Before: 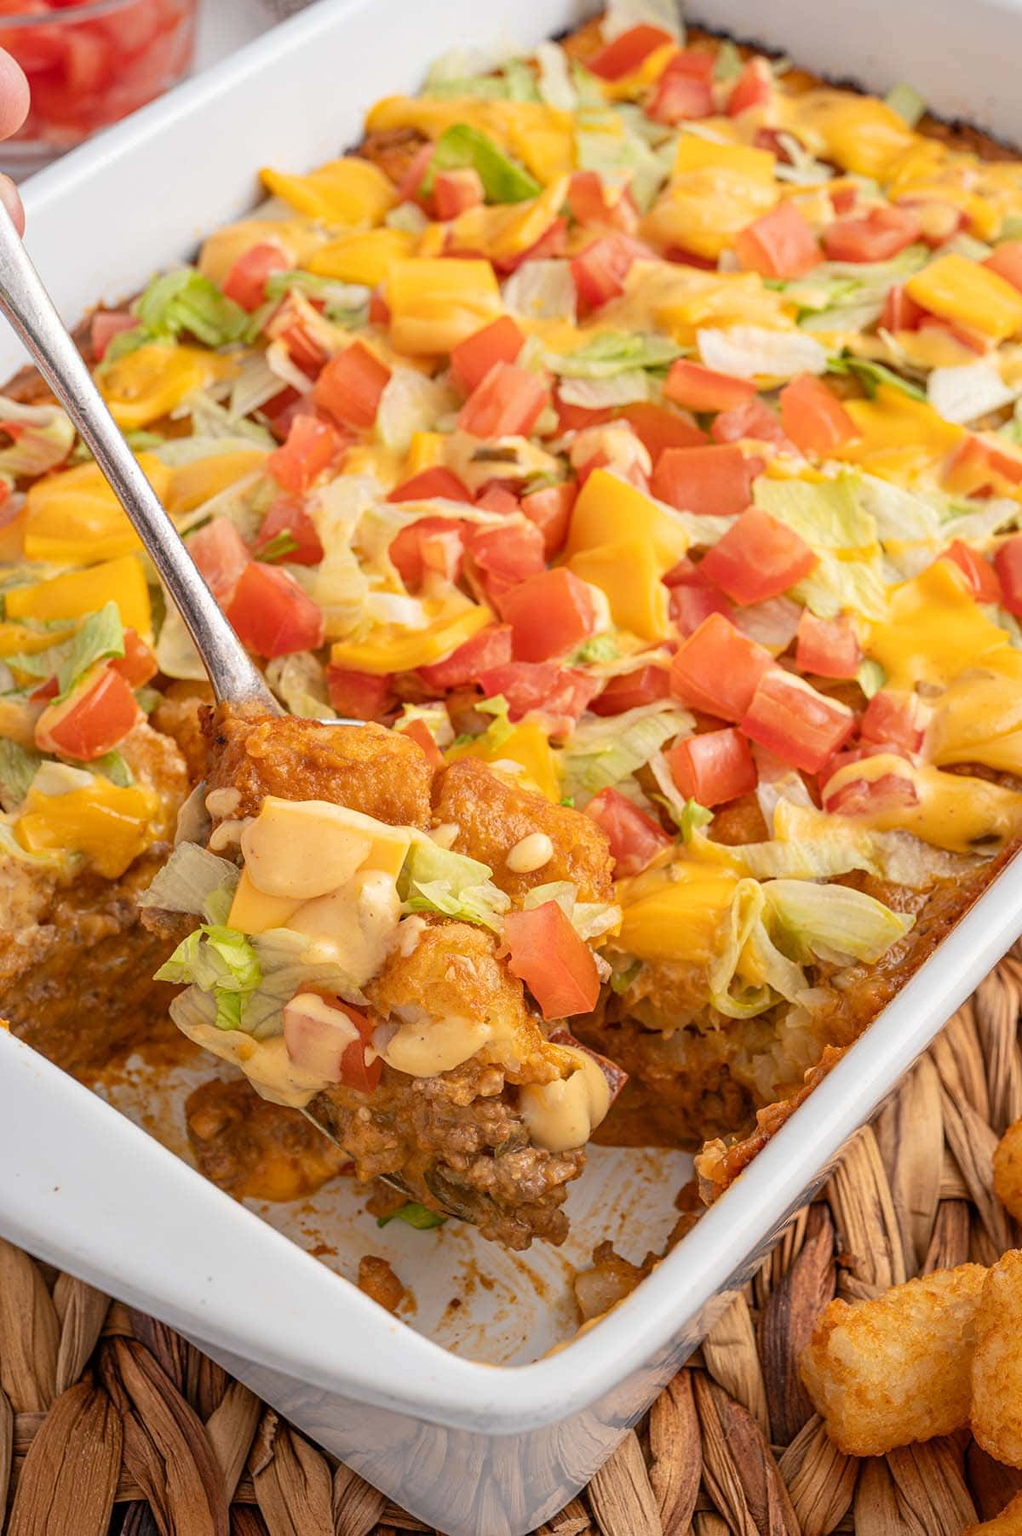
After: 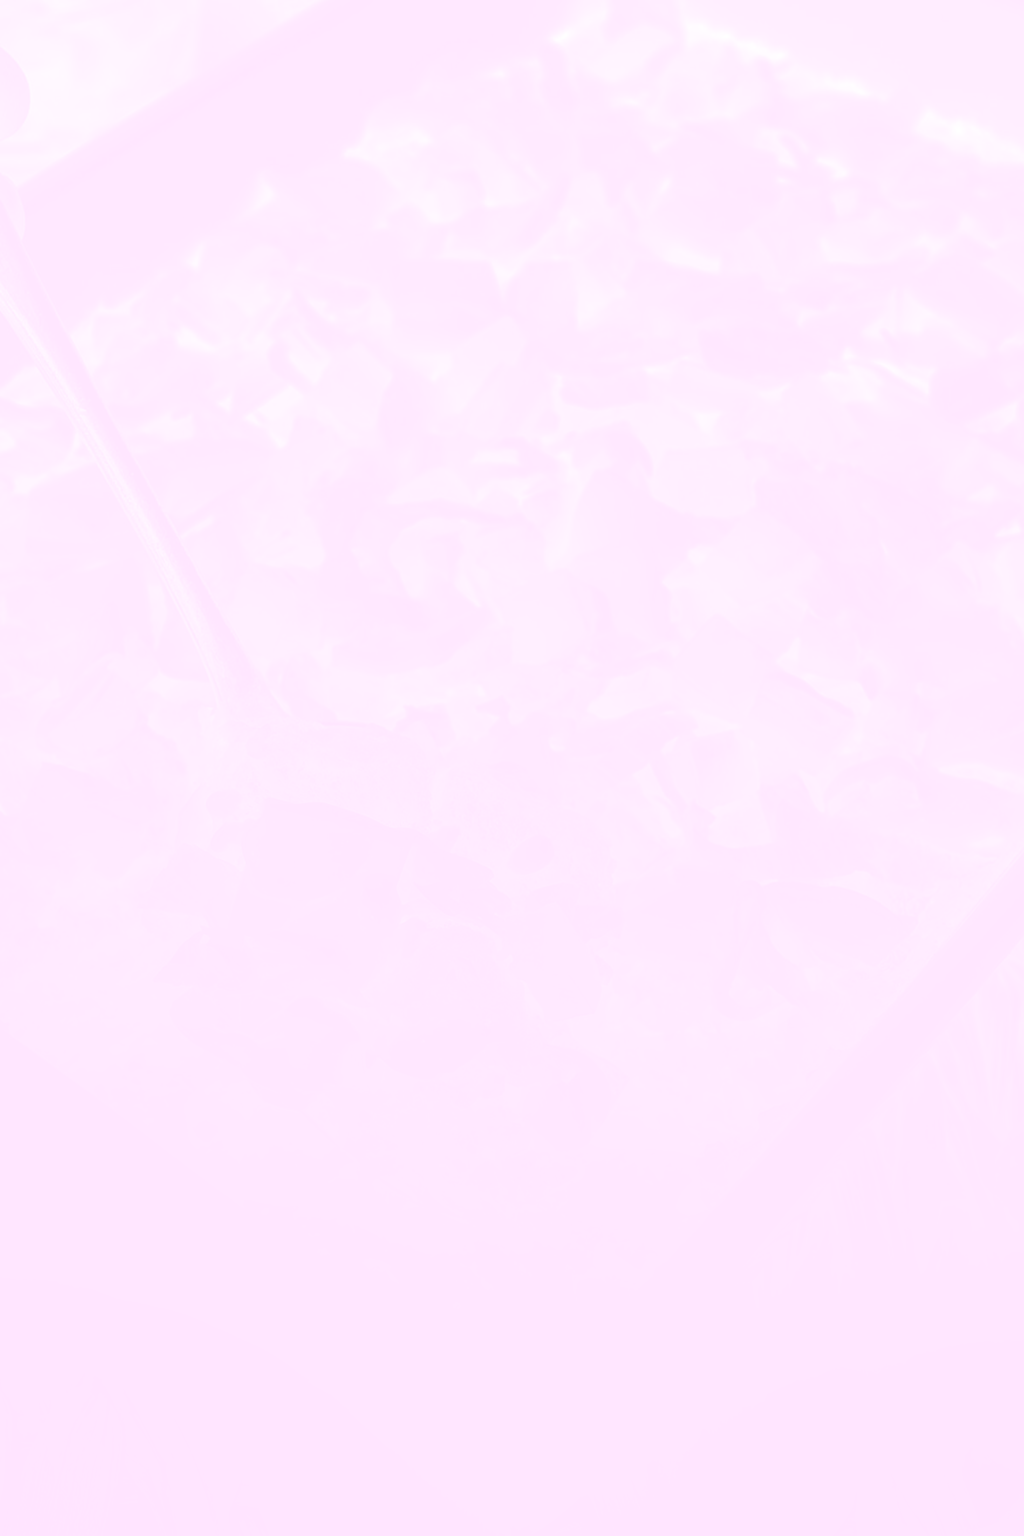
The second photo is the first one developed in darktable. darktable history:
colorize: hue 331.2°, saturation 75%, source mix 30.28%, lightness 70.52%, version 1
crop: top 0.05%, bottom 0.098%
bloom: size 85%, threshold 5%, strength 85%
